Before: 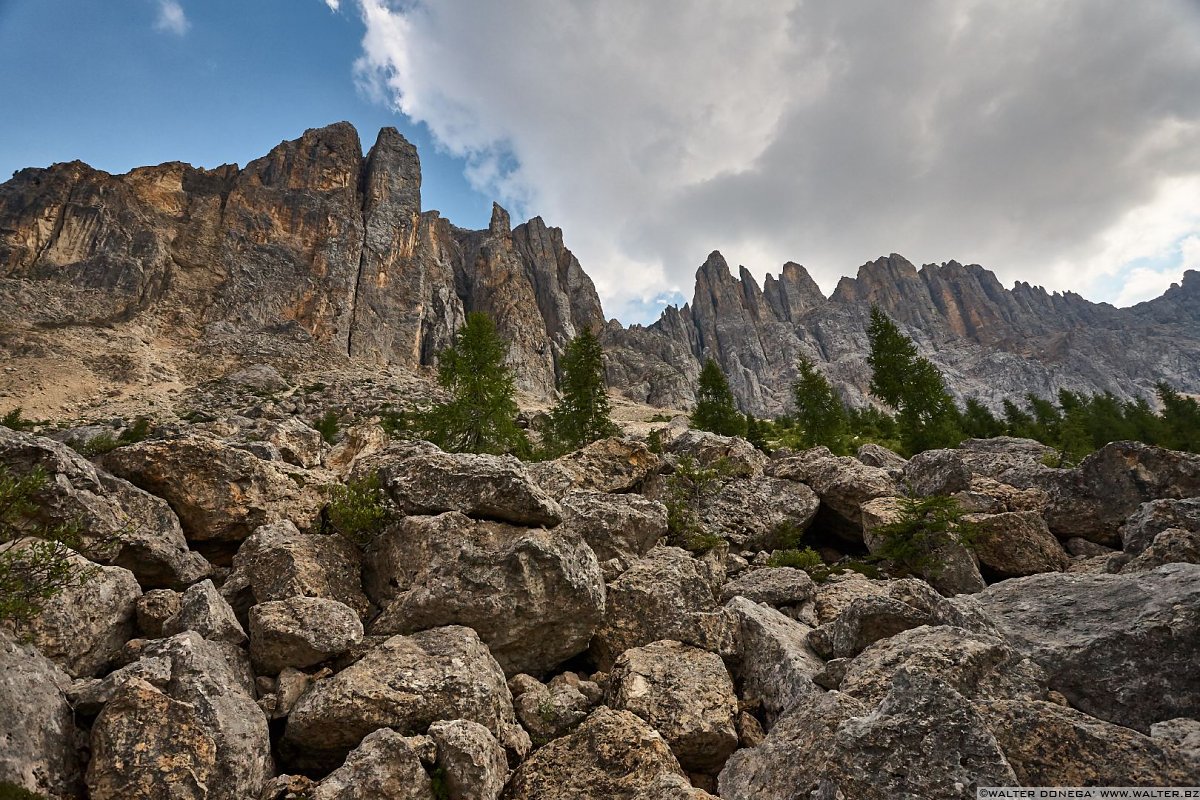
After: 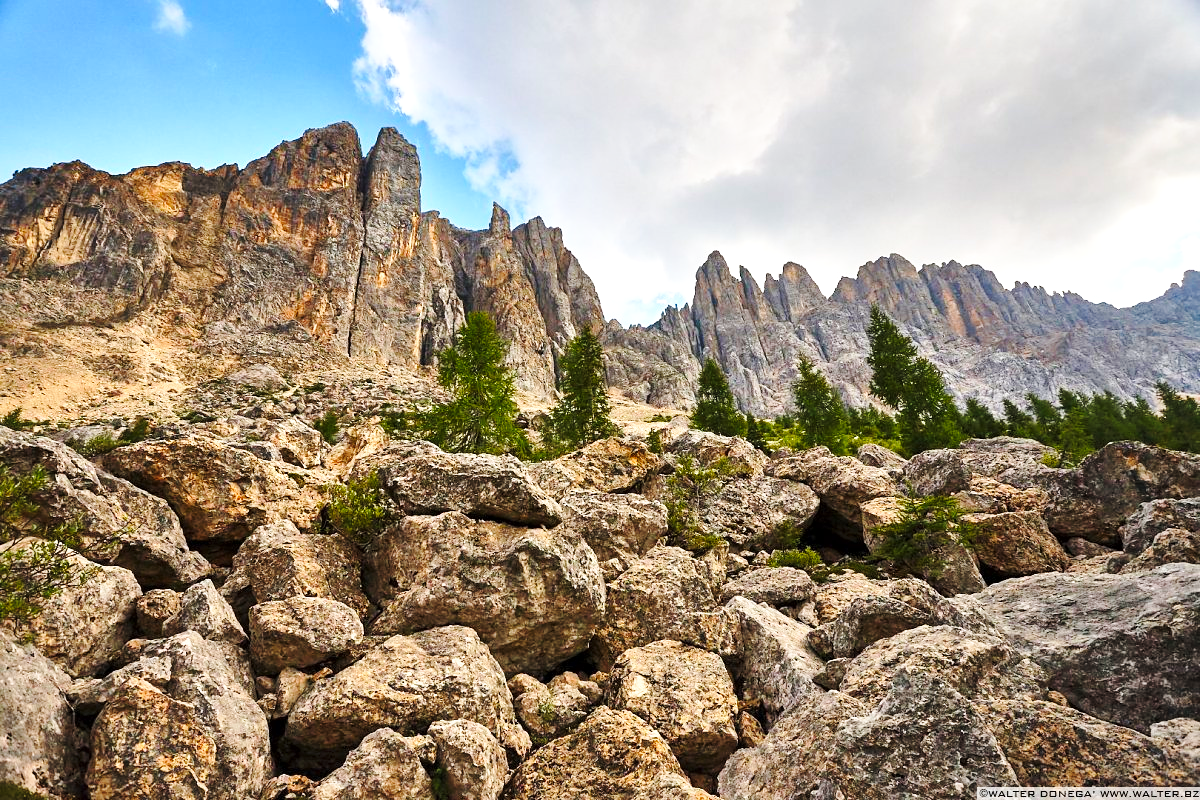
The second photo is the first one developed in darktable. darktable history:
local contrast: mode bilateral grid, contrast 20, coarseness 99, detail 150%, midtone range 0.2
base curve: curves: ch0 [(0, 0) (0.028, 0.03) (0.121, 0.232) (0.46, 0.748) (0.859, 0.968) (1, 1)], preserve colors none
contrast brightness saturation: contrast 0.068, brightness 0.175, saturation 0.397
